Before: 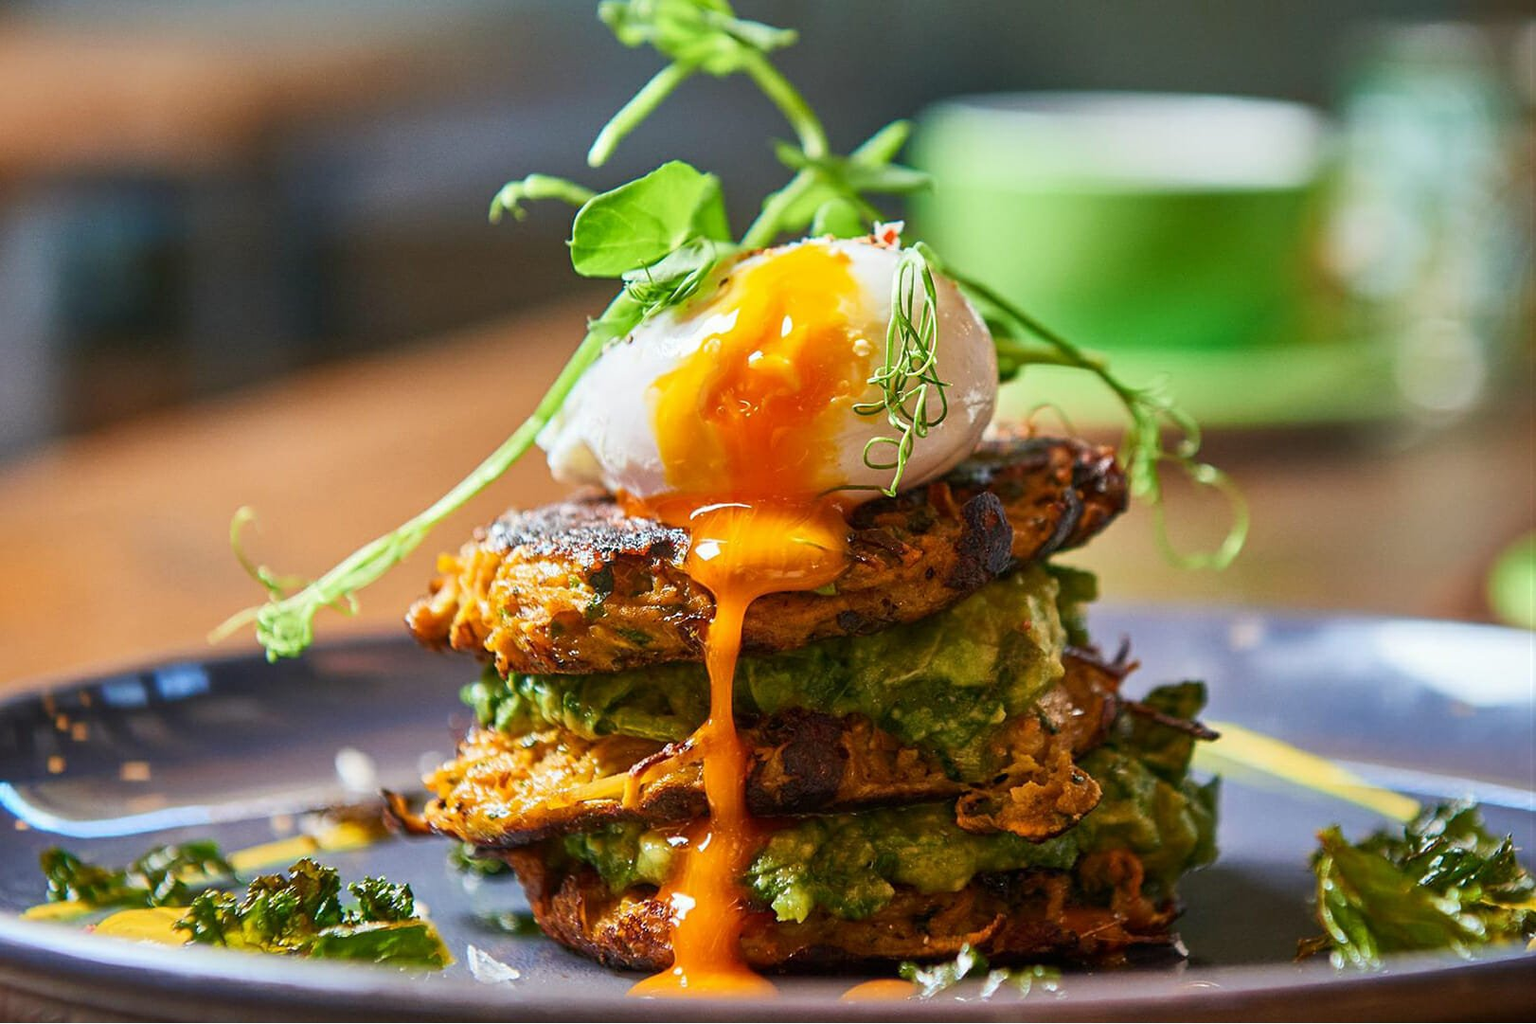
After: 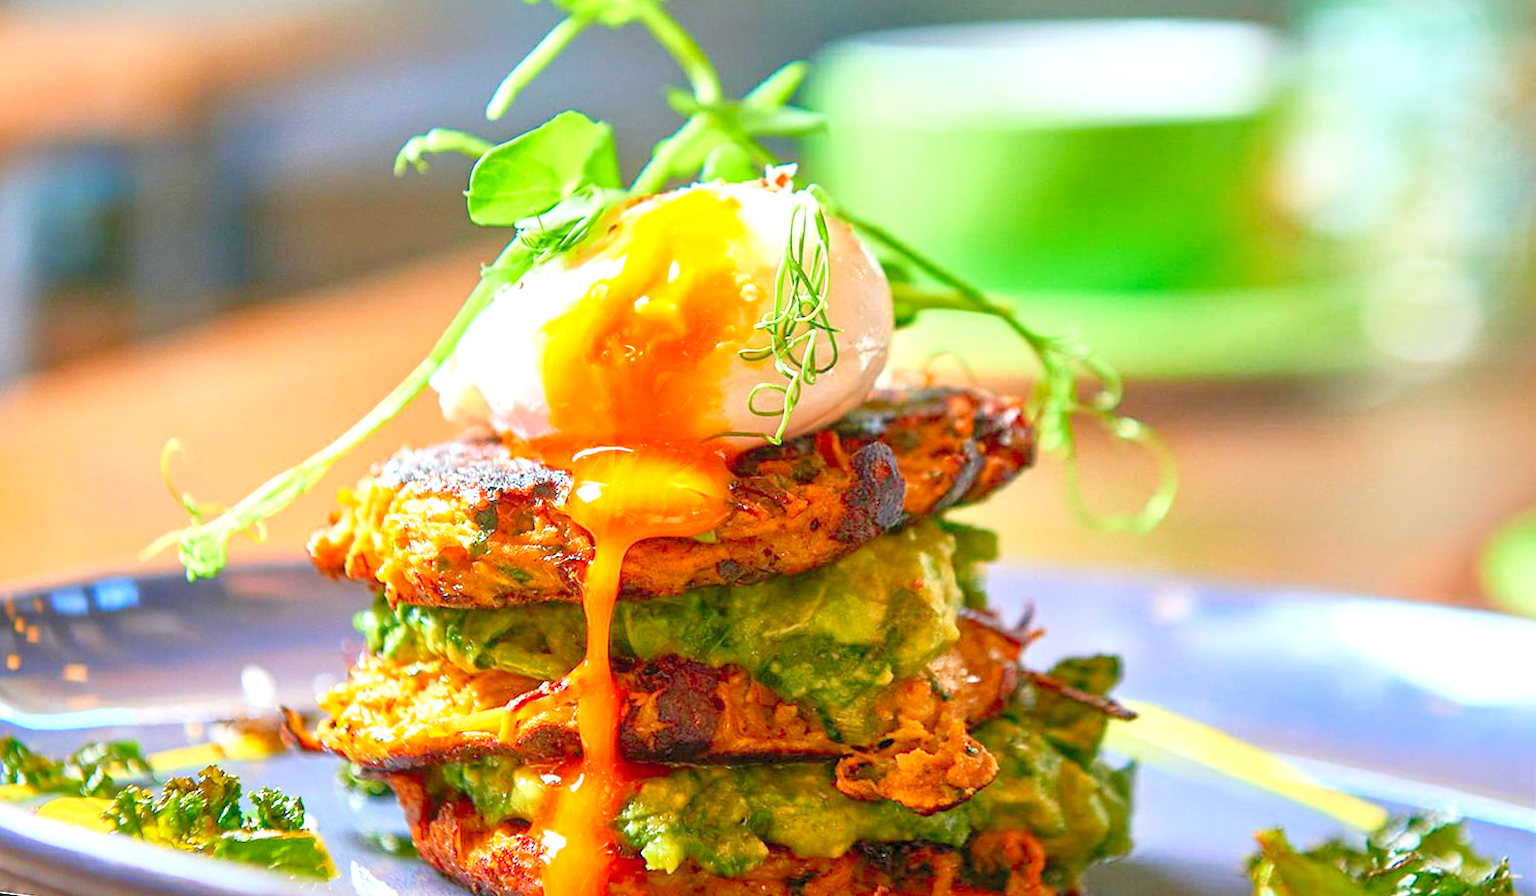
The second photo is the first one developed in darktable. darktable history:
rotate and perspective: rotation 1.69°, lens shift (vertical) -0.023, lens shift (horizontal) -0.291, crop left 0.025, crop right 0.988, crop top 0.092, crop bottom 0.842
white balance: red 0.988, blue 1.017
levels: levels [0.008, 0.318, 0.836]
